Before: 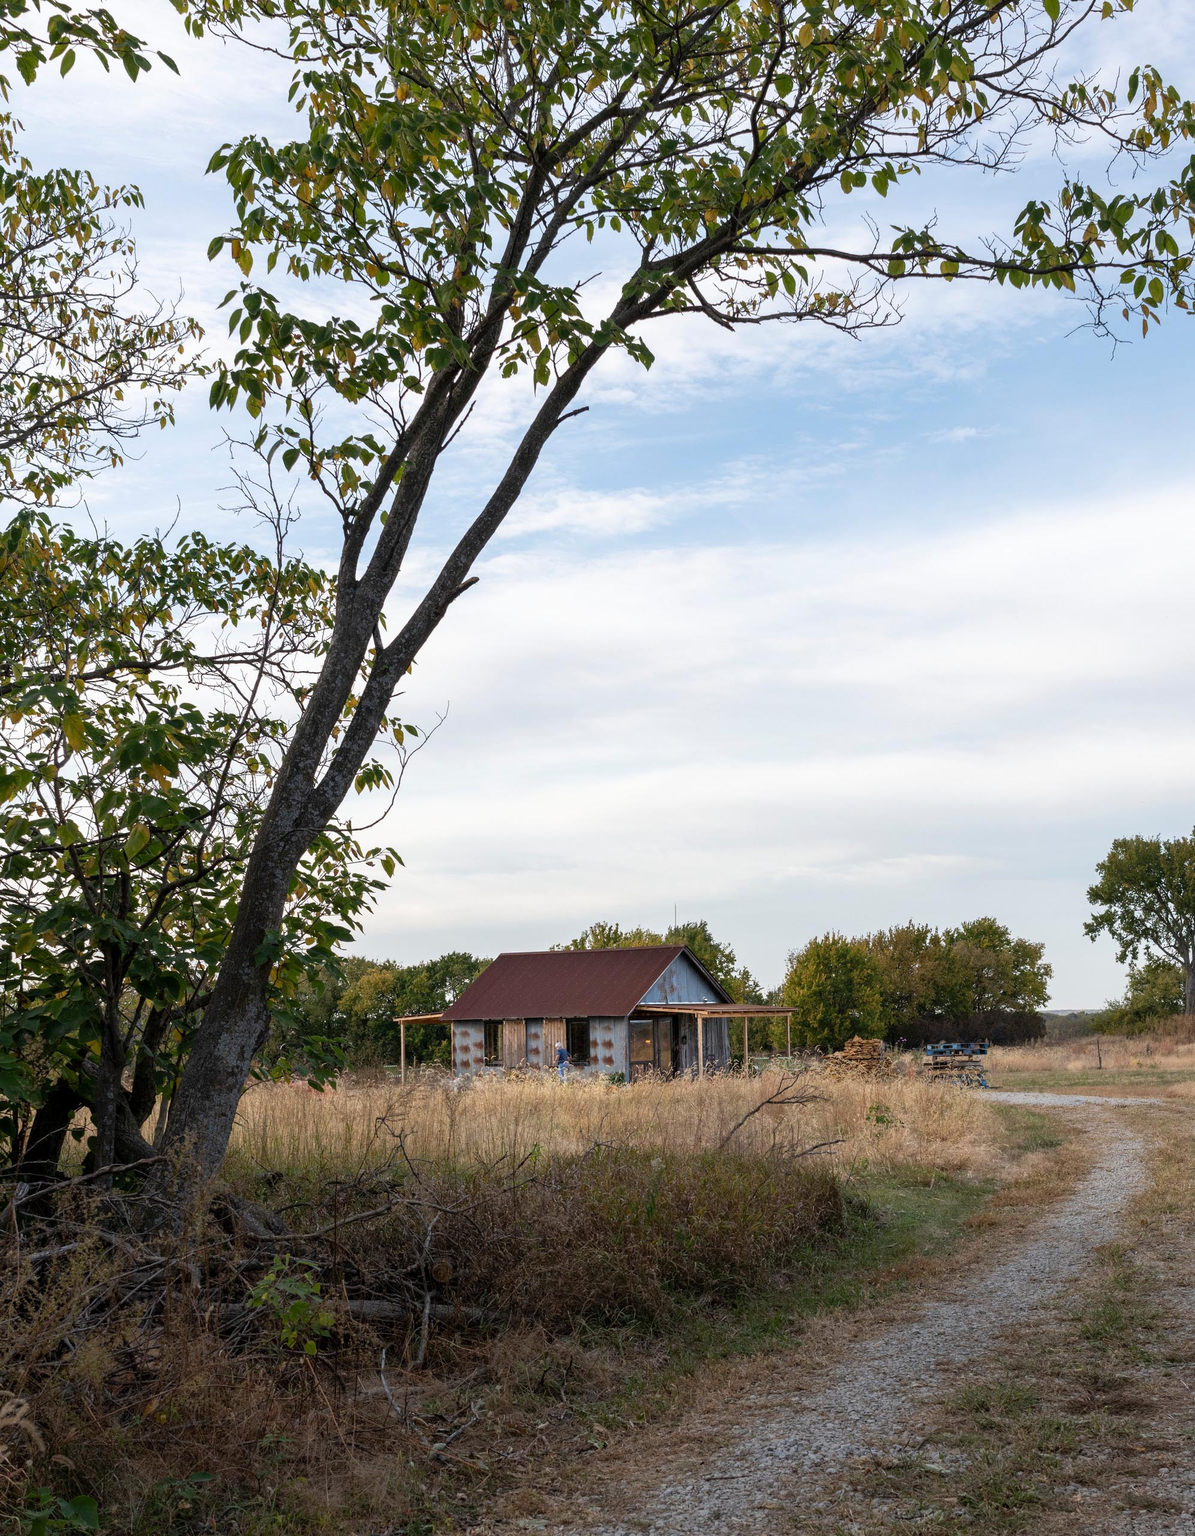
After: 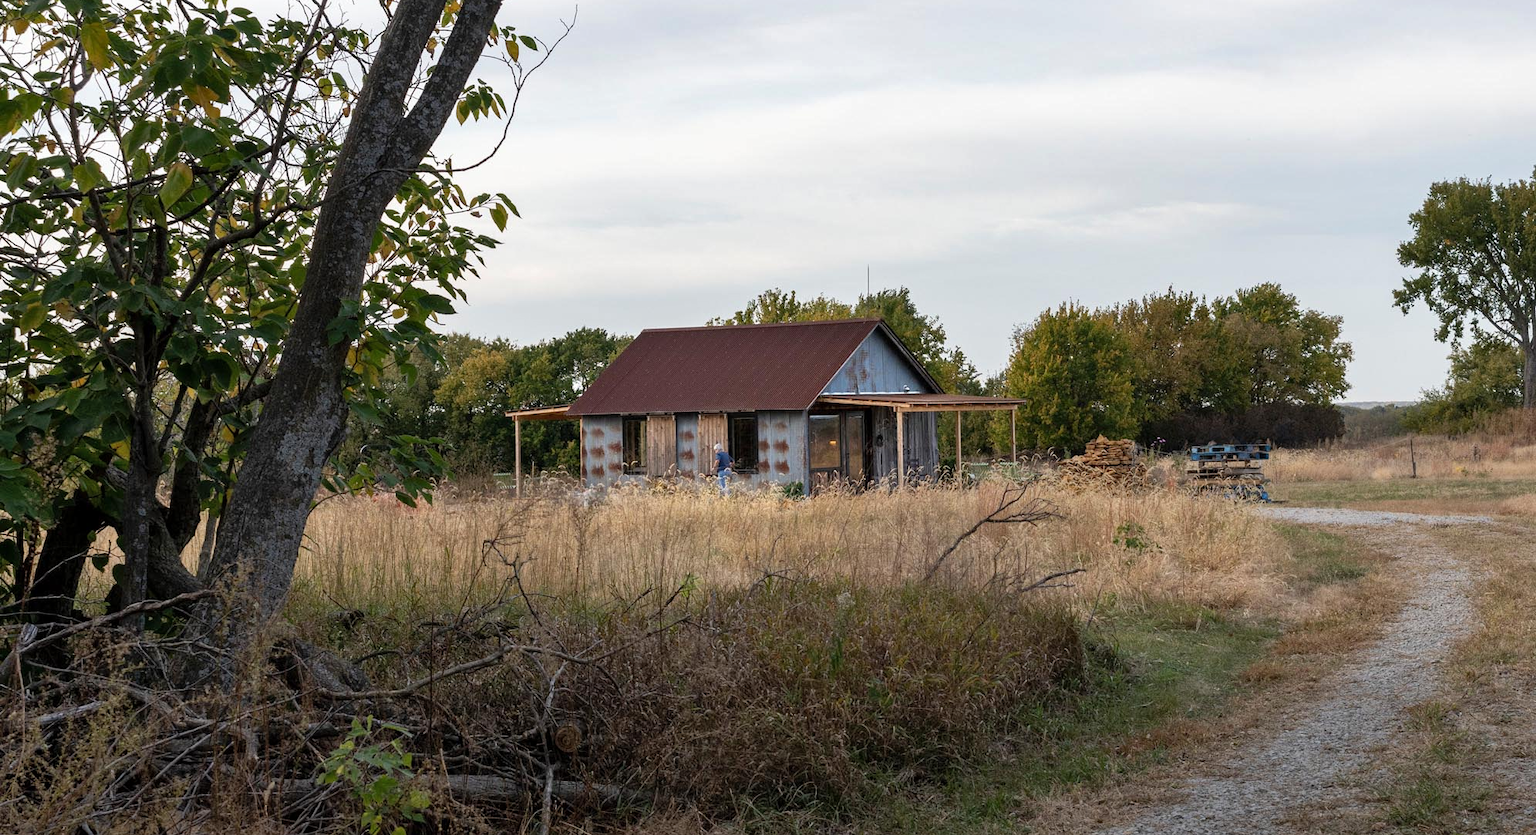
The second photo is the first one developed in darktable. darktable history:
crop: top 45.421%, bottom 12.252%
shadows and highlights: shadows 36.82, highlights -28.17, soften with gaussian
